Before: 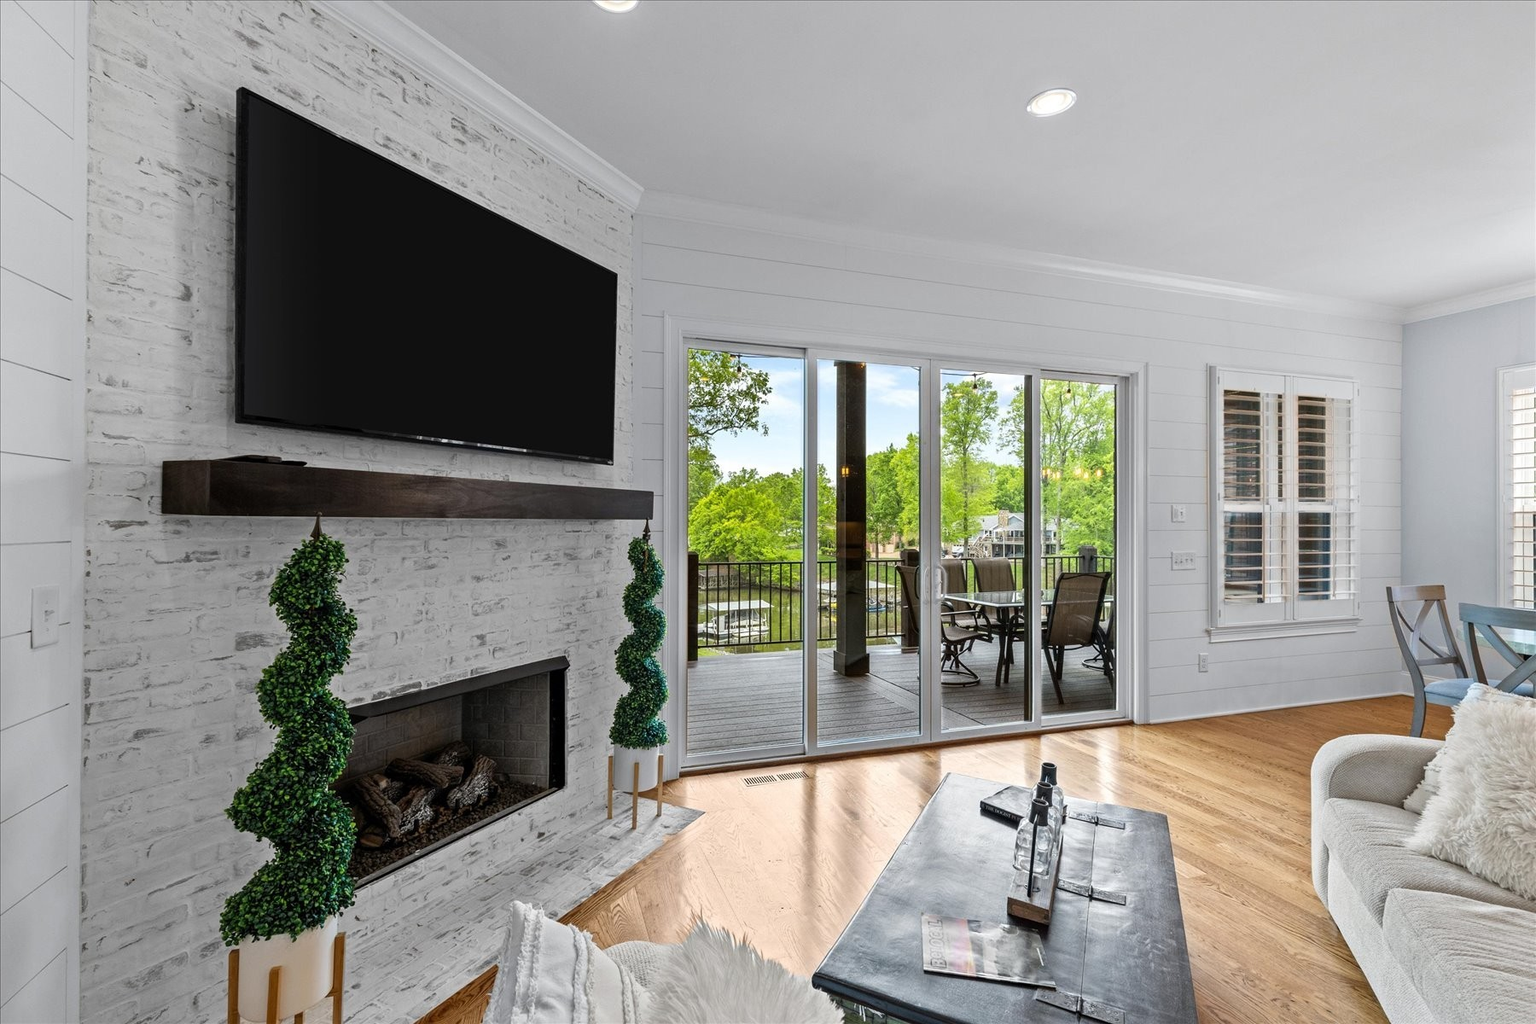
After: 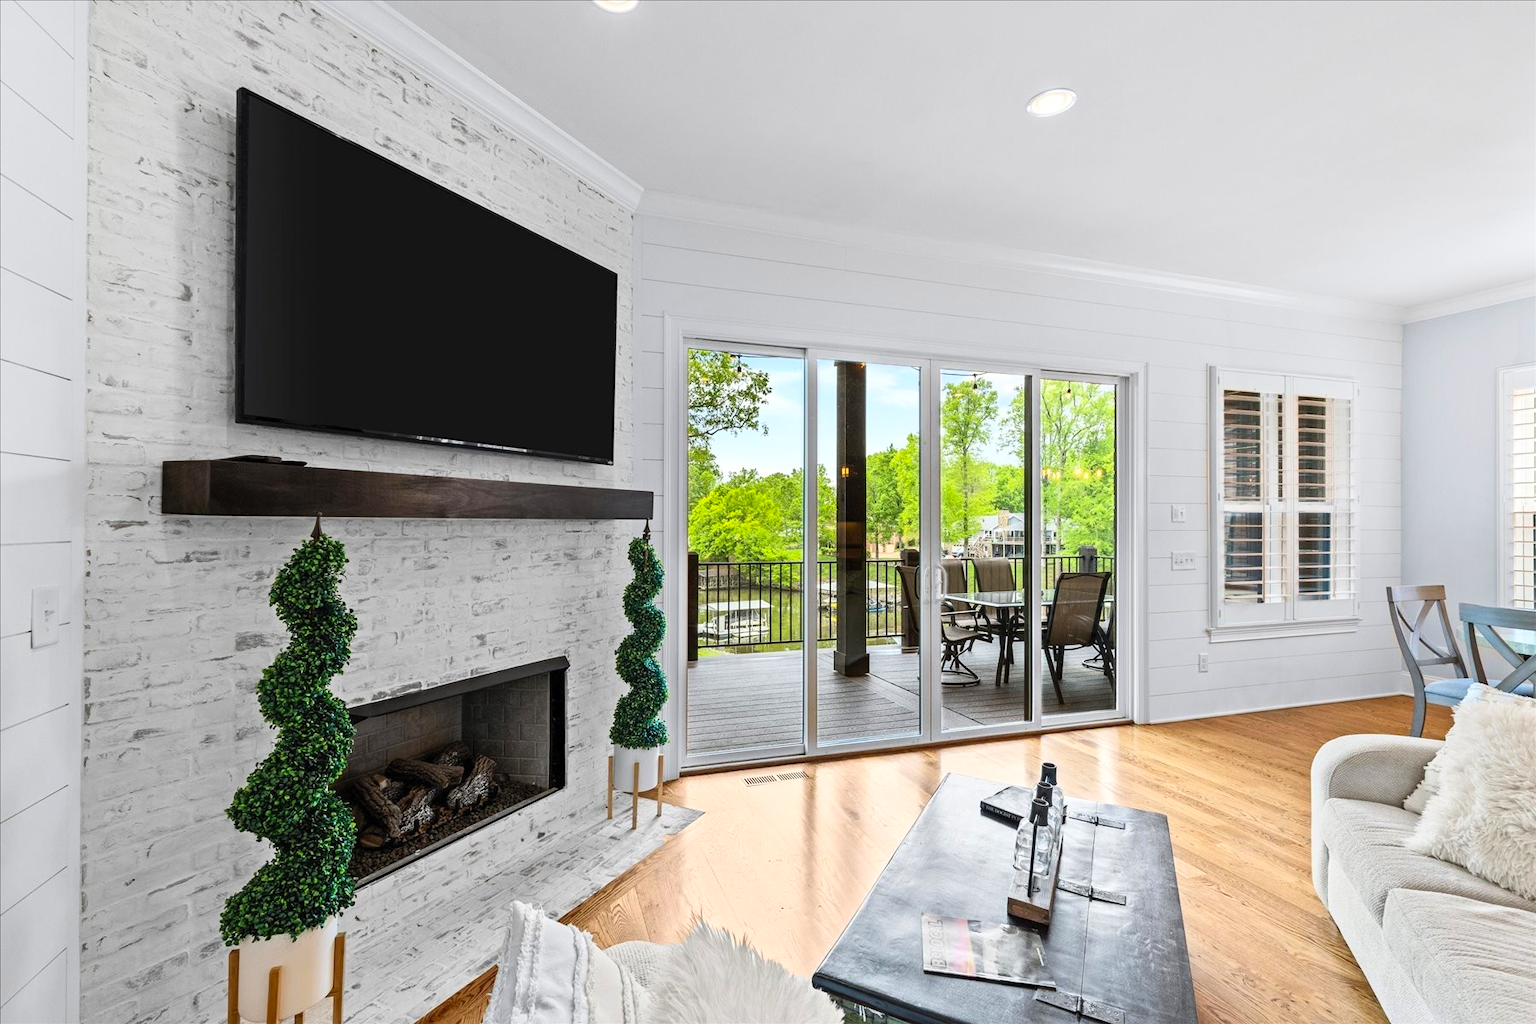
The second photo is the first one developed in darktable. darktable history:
contrast brightness saturation: contrast 0.196, brightness 0.159, saturation 0.227
color correction: highlights a* 0.058, highlights b* -0.295
